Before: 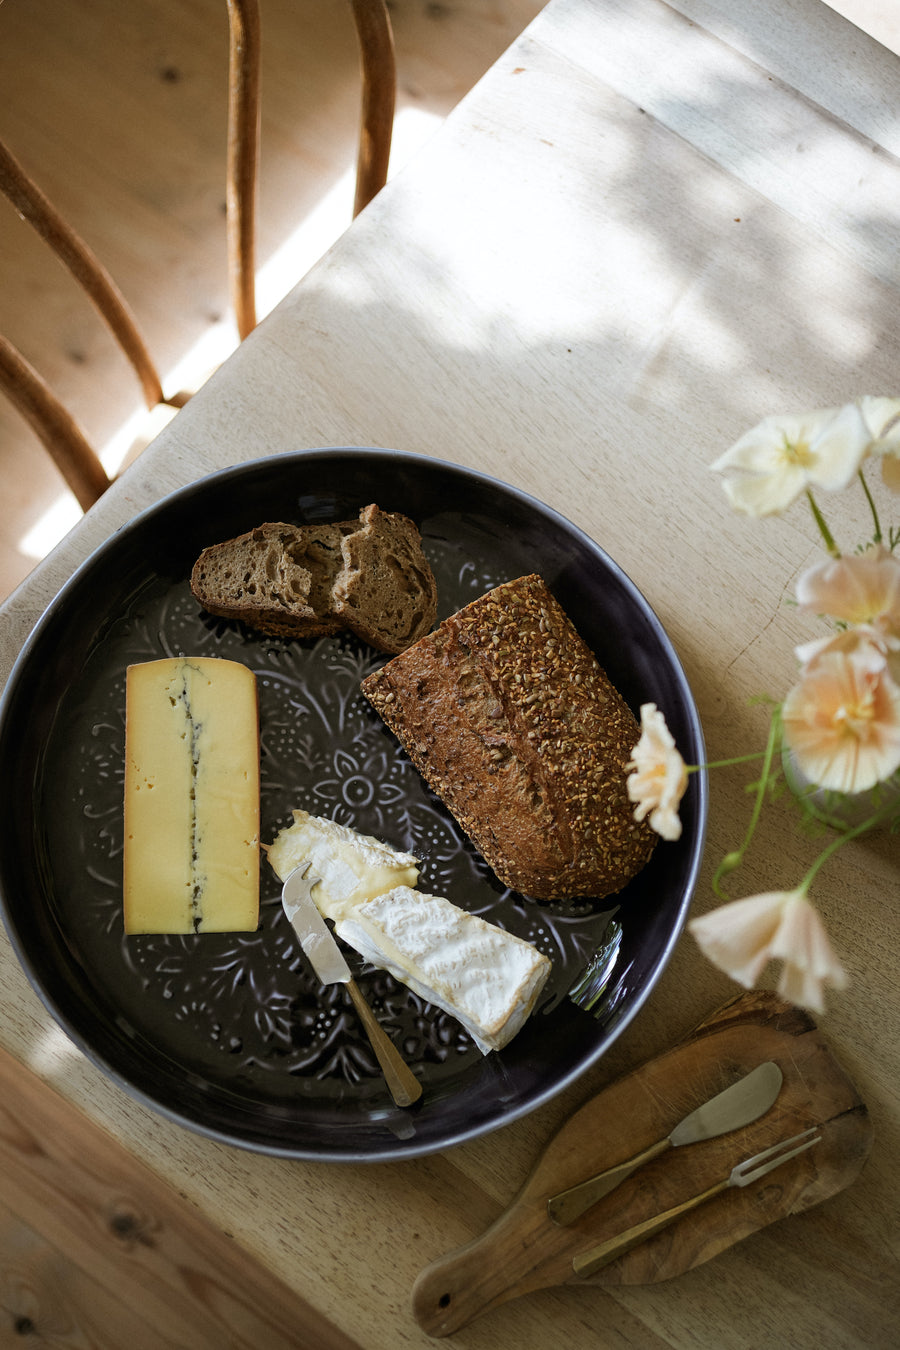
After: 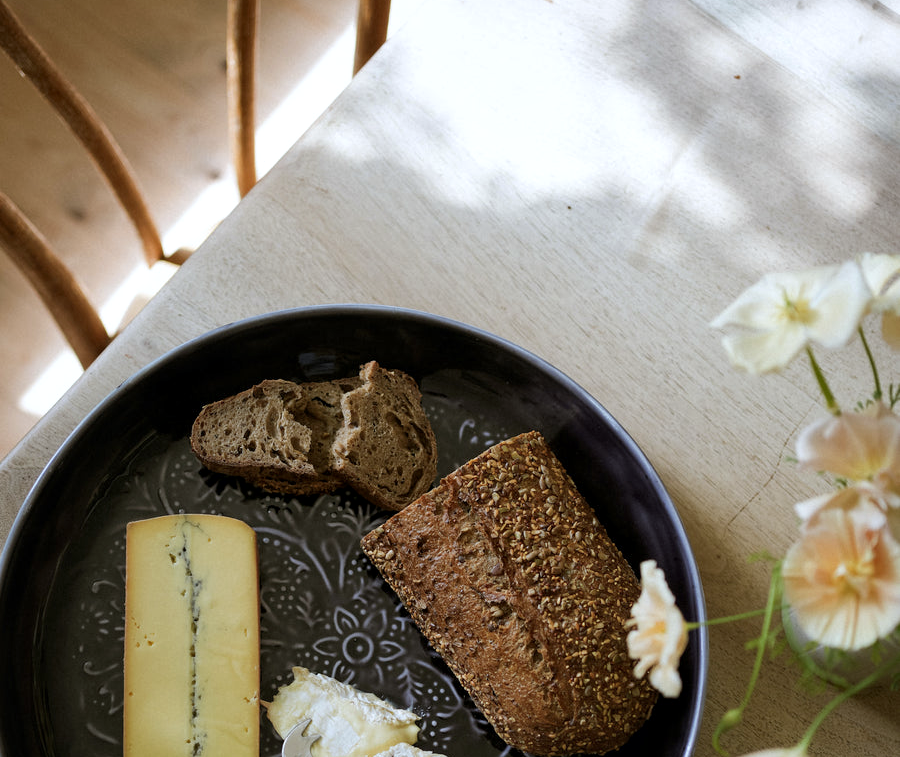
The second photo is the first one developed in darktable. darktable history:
local contrast: mode bilateral grid, contrast 20, coarseness 50, detail 120%, midtone range 0.2
white balance: red 0.98, blue 1.034
crop and rotate: top 10.605%, bottom 33.274%
